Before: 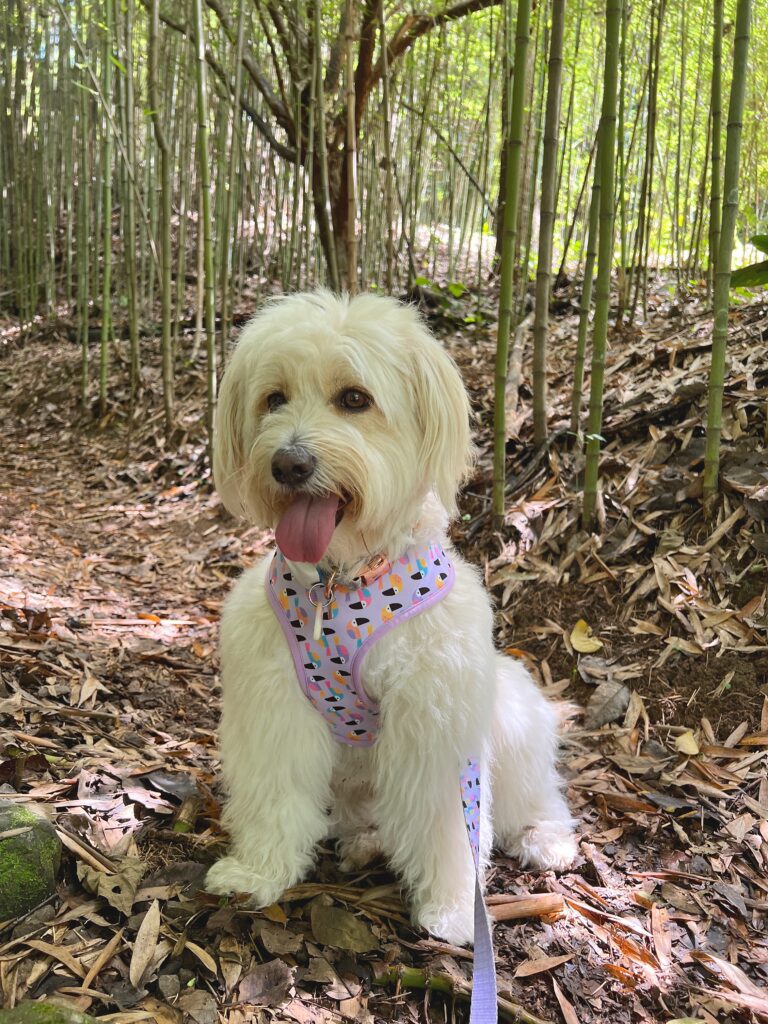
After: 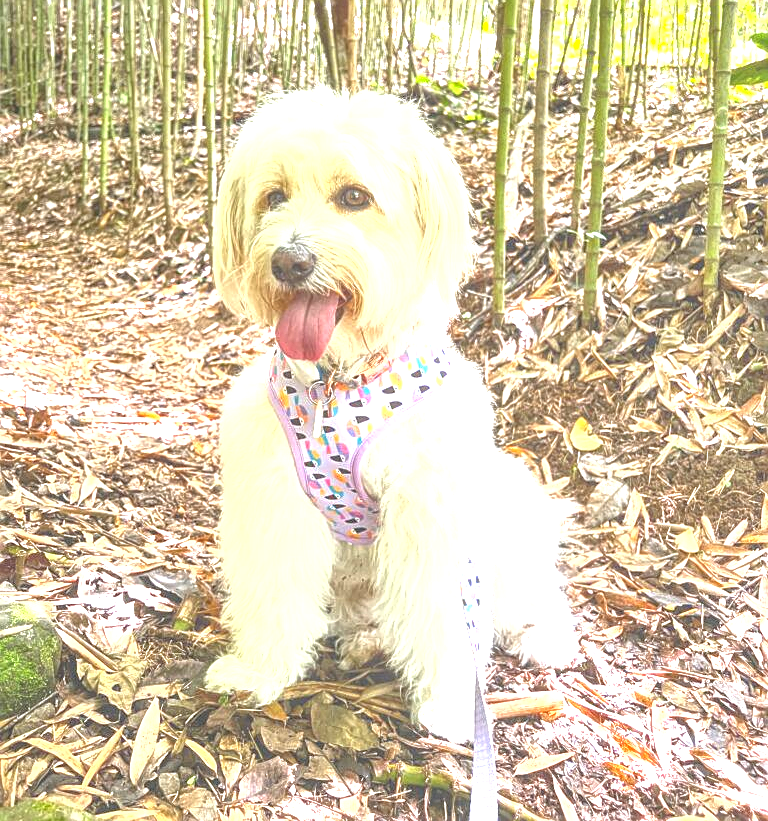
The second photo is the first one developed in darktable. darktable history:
shadows and highlights: shadows 52.3, highlights -28.69, soften with gaussian
crop and rotate: top 19.754%
sharpen: on, module defaults
local contrast: highlights 71%, shadows 18%, midtone range 0.195
exposure: black level correction 0.001, exposure 1.806 EV, compensate highlight preservation false
